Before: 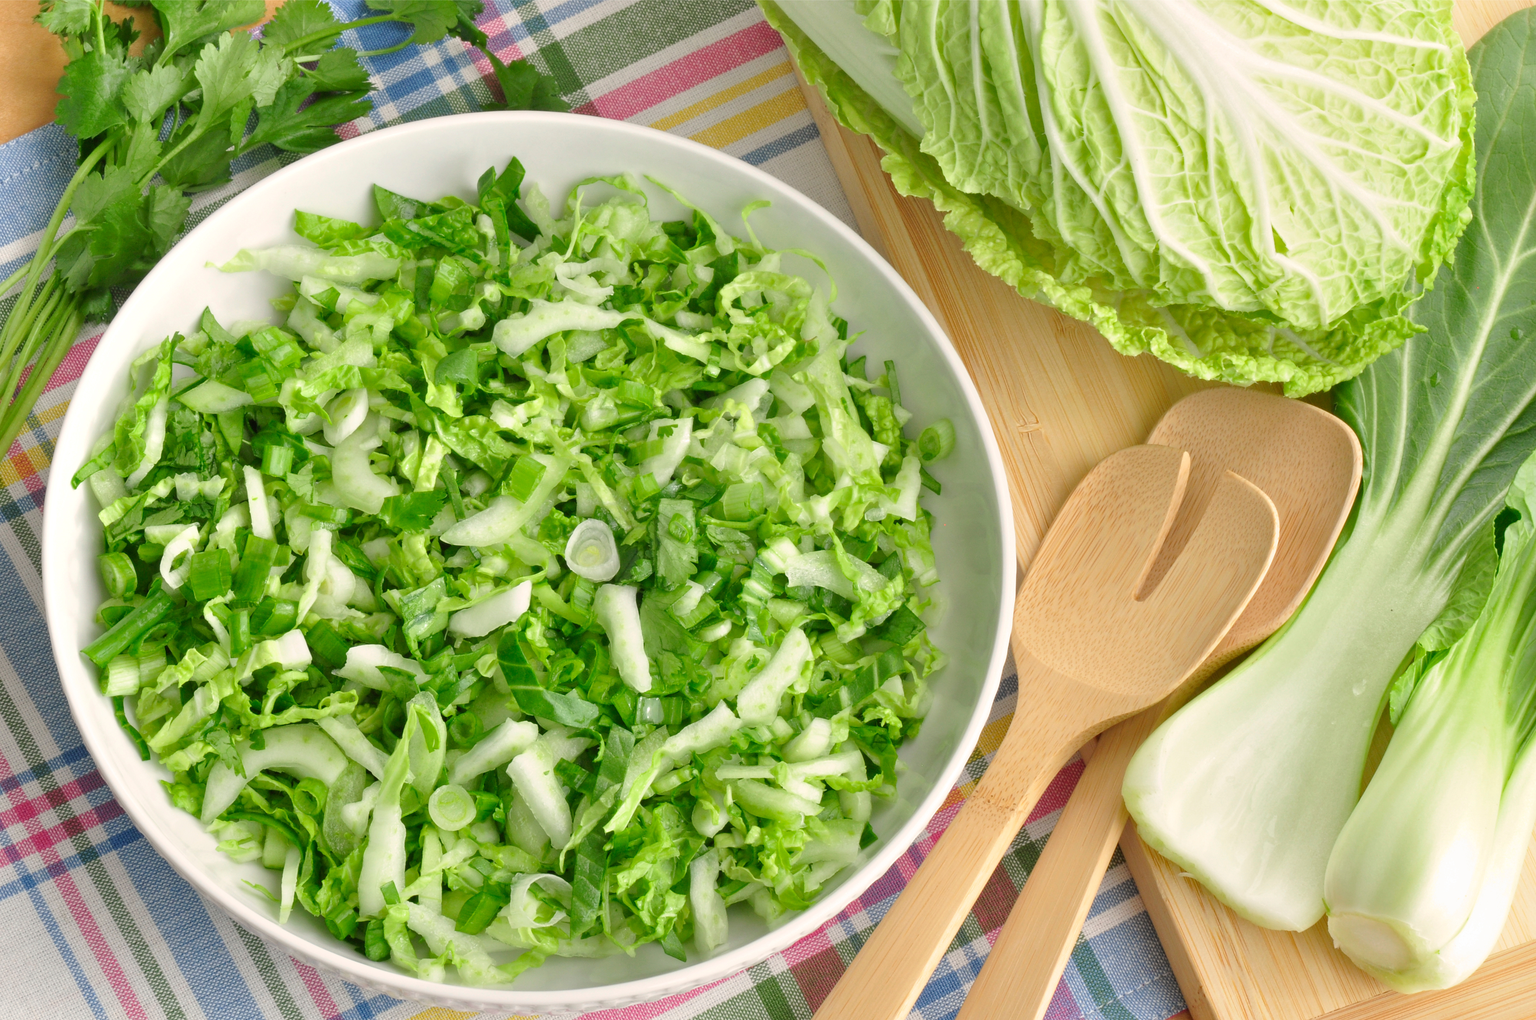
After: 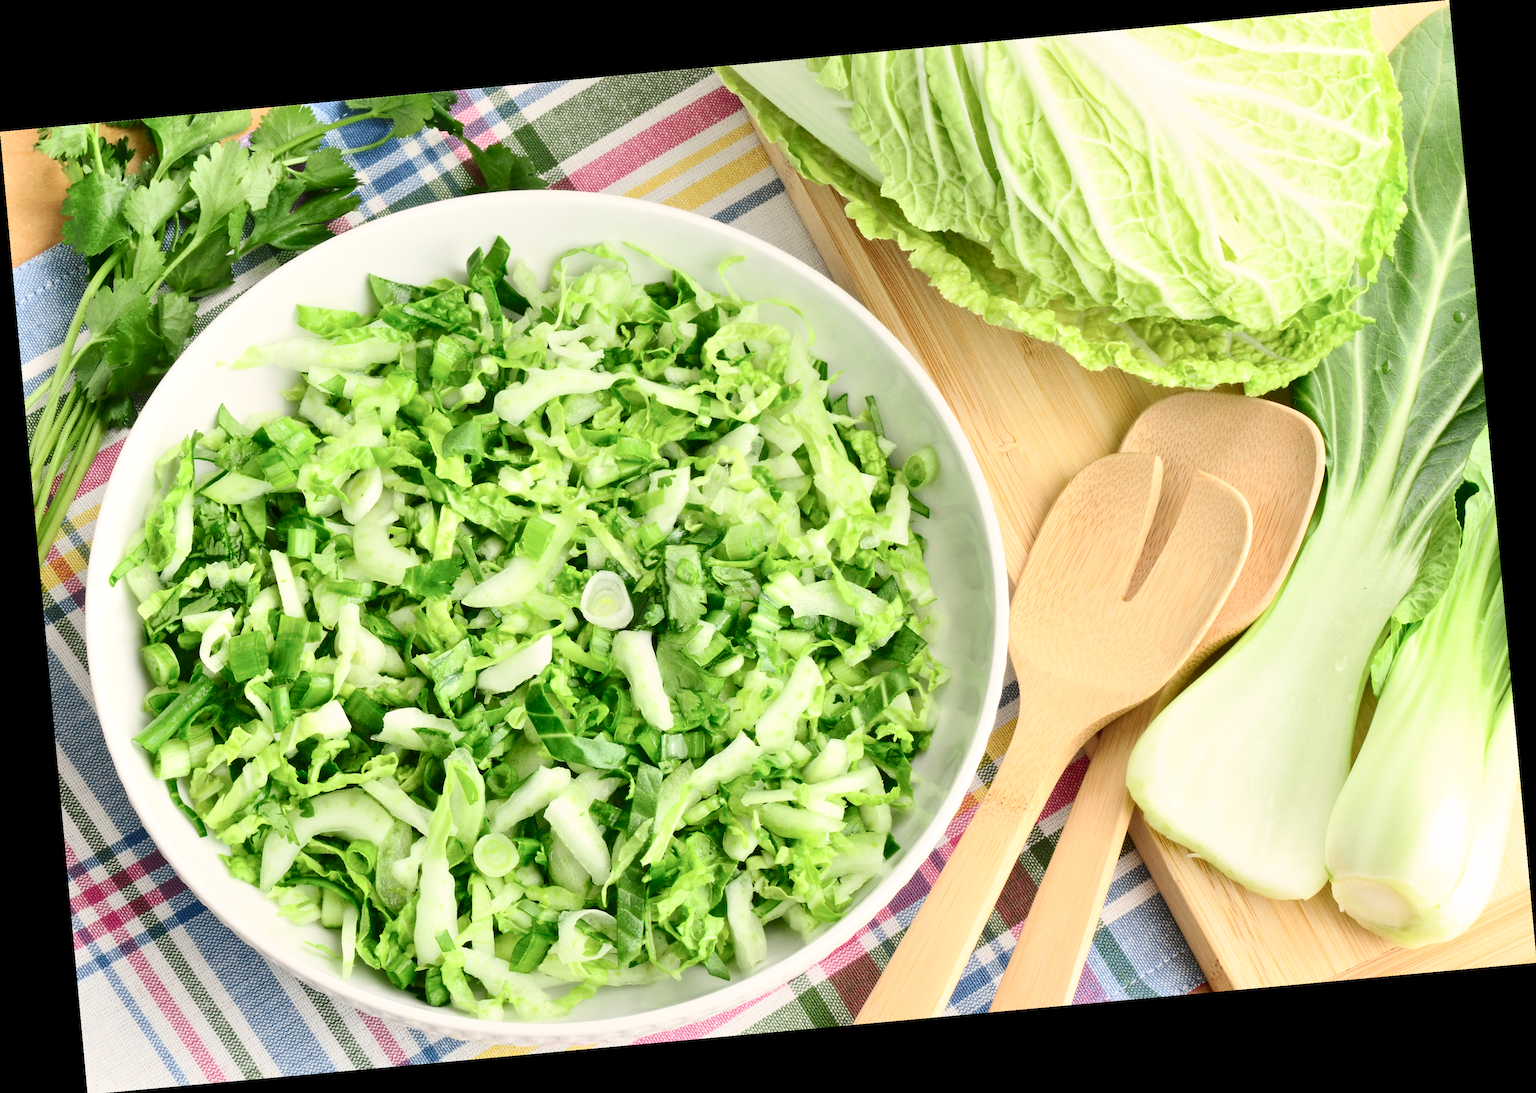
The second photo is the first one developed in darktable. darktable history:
contrast brightness saturation: contrast 0.39, brightness 0.1
rotate and perspective: rotation -5.2°, automatic cropping off
